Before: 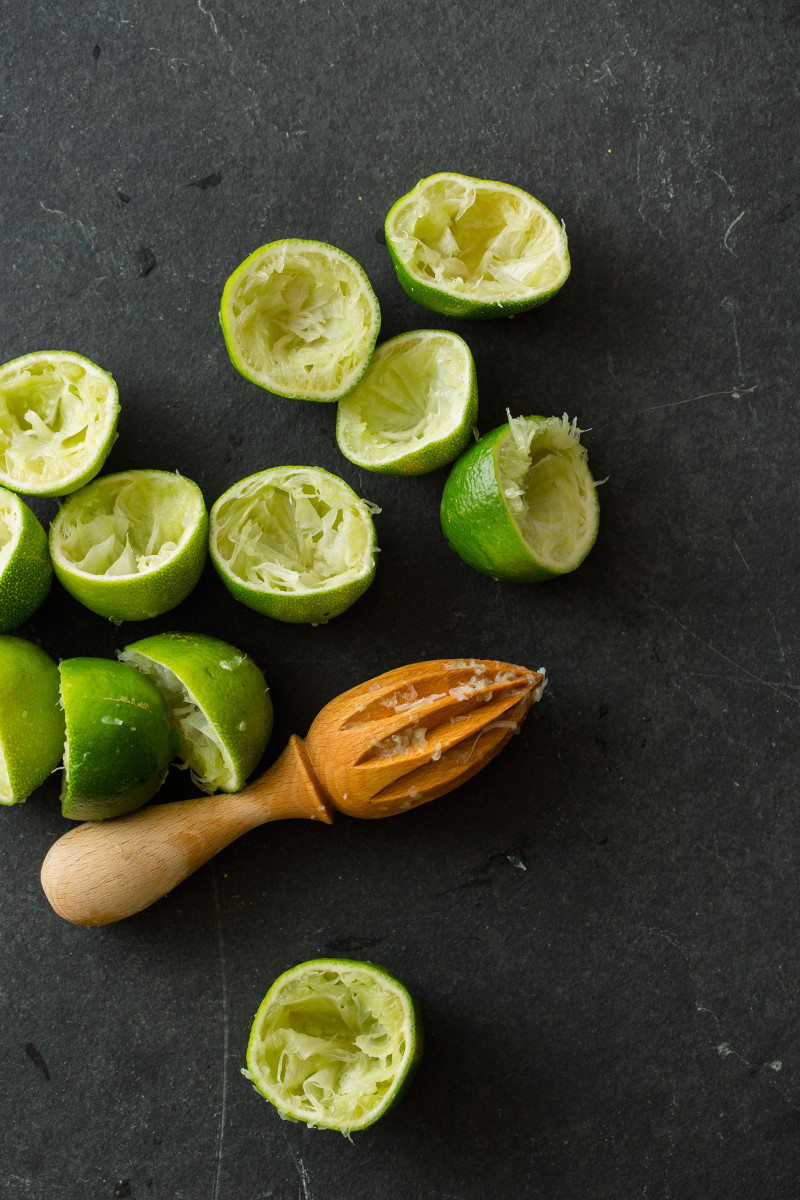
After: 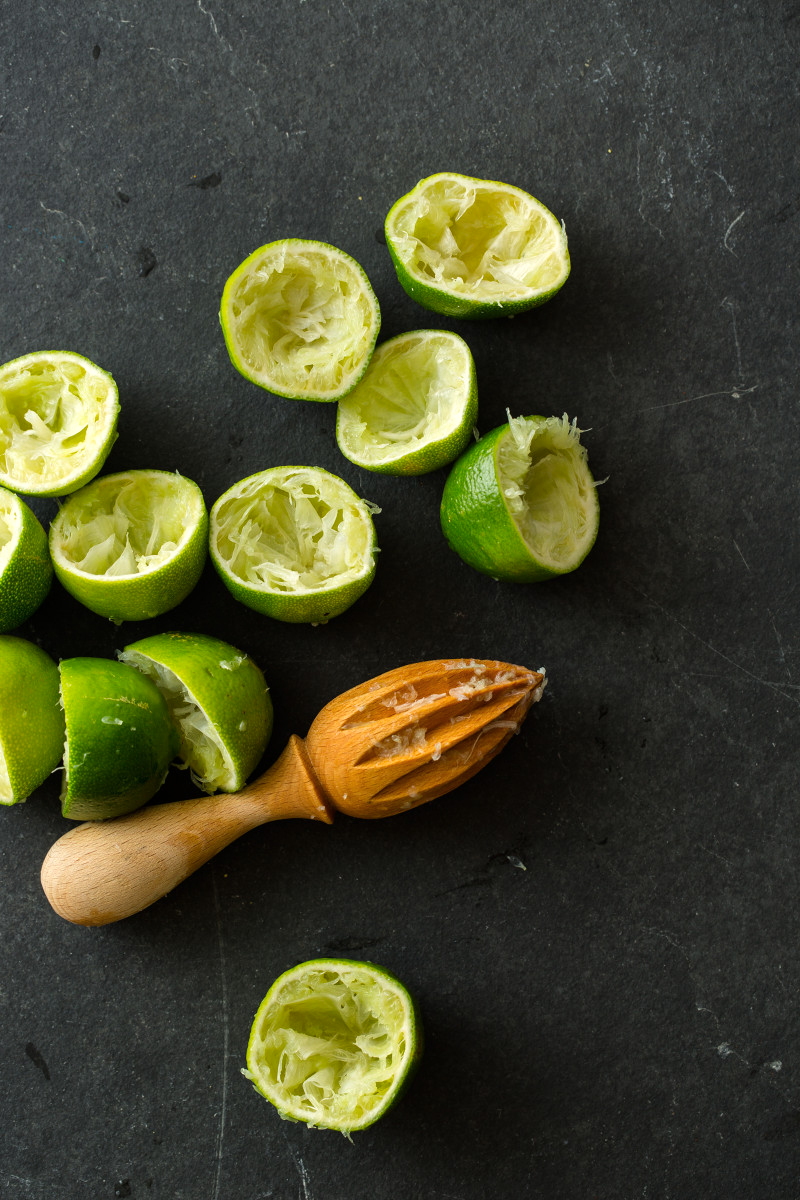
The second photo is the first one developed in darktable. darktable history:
color balance rgb: highlights gain › luminance 5.74%, highlights gain › chroma 1.324%, highlights gain › hue 88.24°, perceptual saturation grading › global saturation 0.798%, global vibrance 11.443%, contrast 5.079%
